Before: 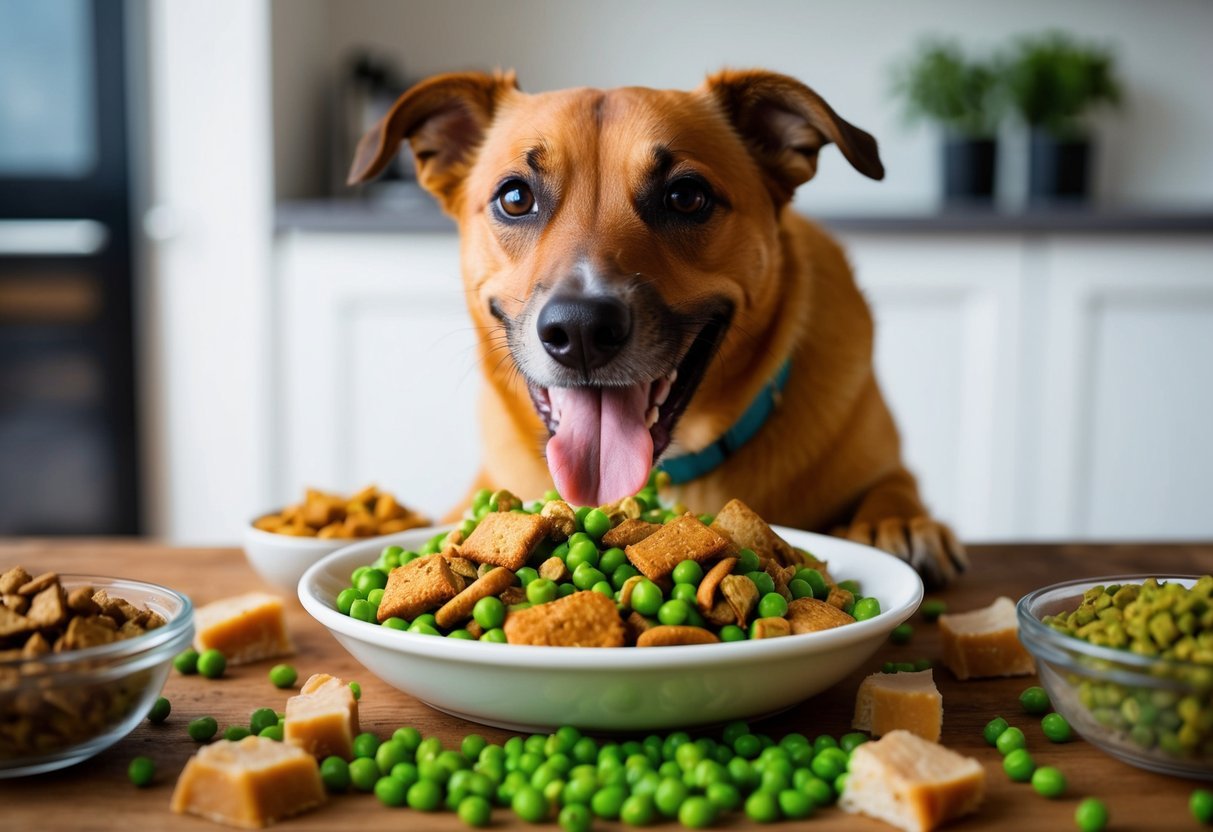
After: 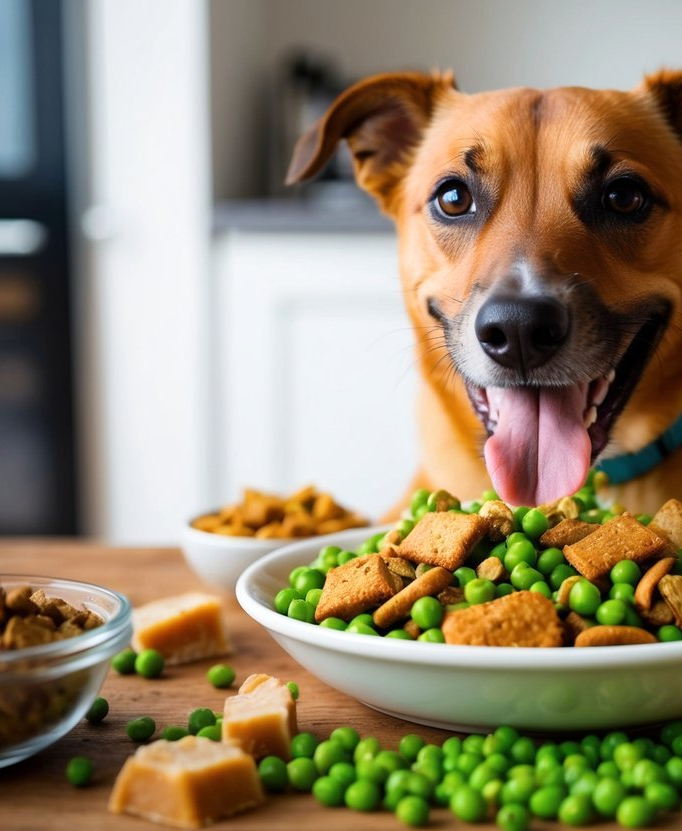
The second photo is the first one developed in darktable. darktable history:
exposure: exposure 0.081 EV, compensate highlight preservation false
crop: left 5.114%, right 38.589%
